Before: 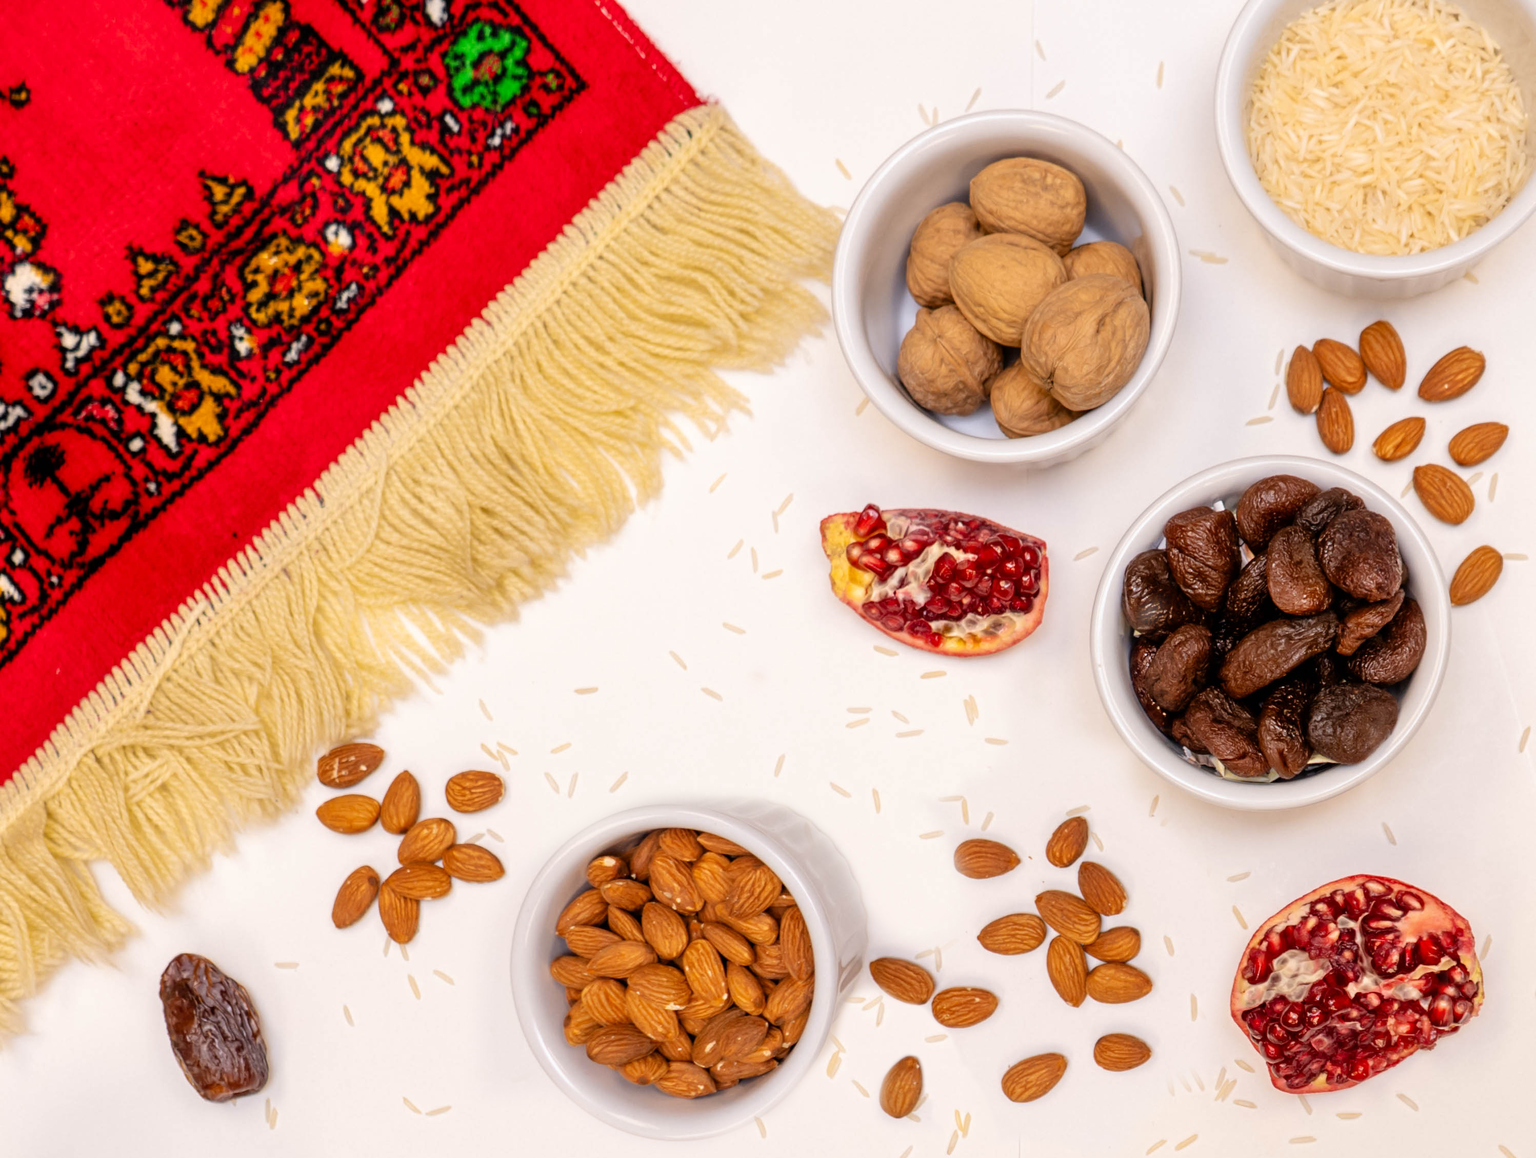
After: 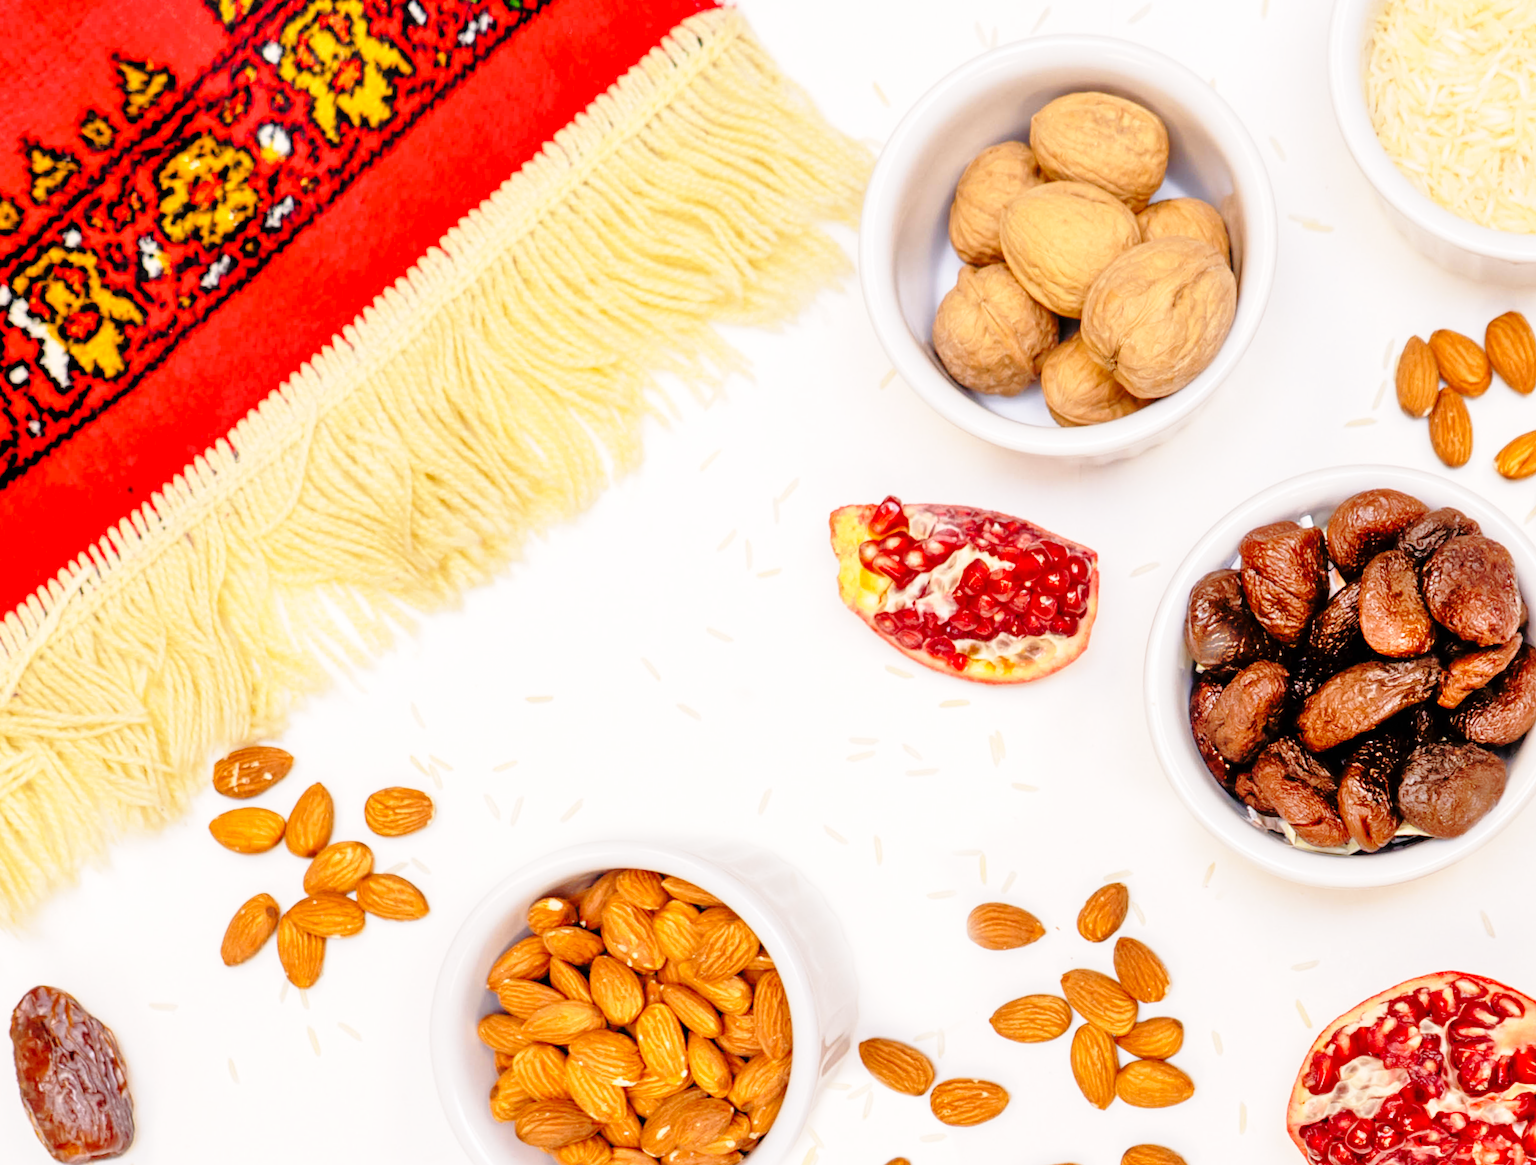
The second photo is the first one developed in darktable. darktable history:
crop and rotate: angle -3.24°, left 5.374%, top 5.195%, right 4.794%, bottom 4.358%
tone curve: color space Lab, independent channels, preserve colors none
tone equalizer: -7 EV 0.153 EV, -6 EV 0.604 EV, -5 EV 1.17 EV, -4 EV 1.31 EV, -3 EV 1.14 EV, -2 EV 0.6 EV, -1 EV 0.149 EV
base curve: curves: ch0 [(0, 0) (0.028, 0.03) (0.121, 0.232) (0.46, 0.748) (0.859, 0.968) (1, 1)], preserve colors none
